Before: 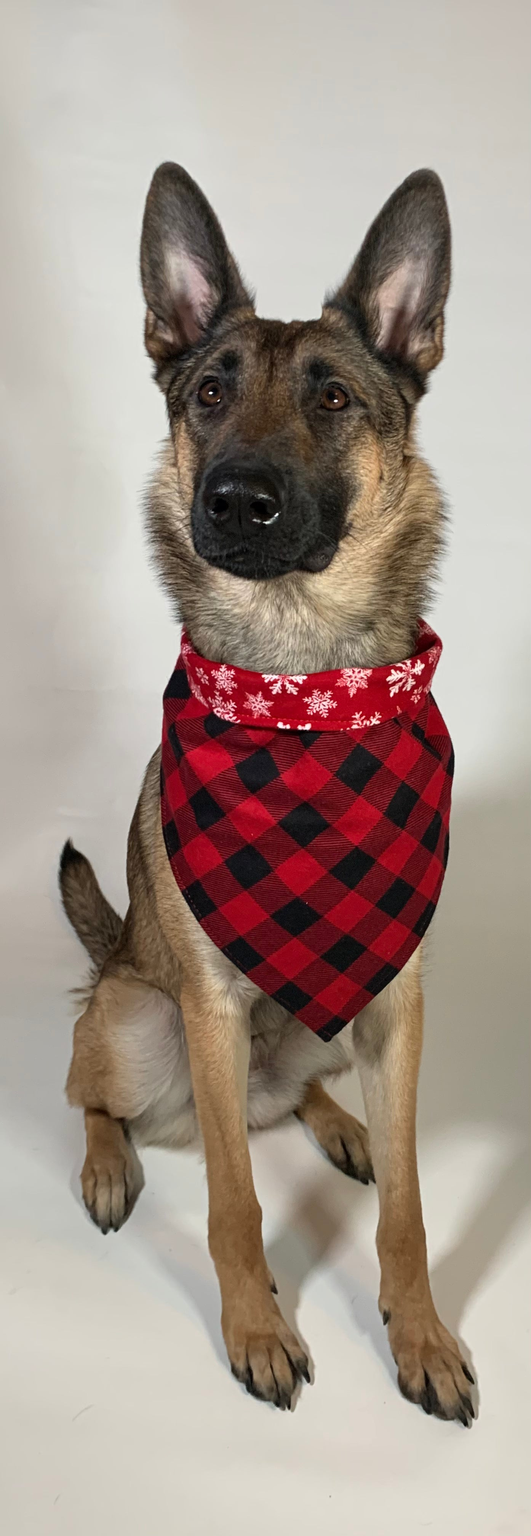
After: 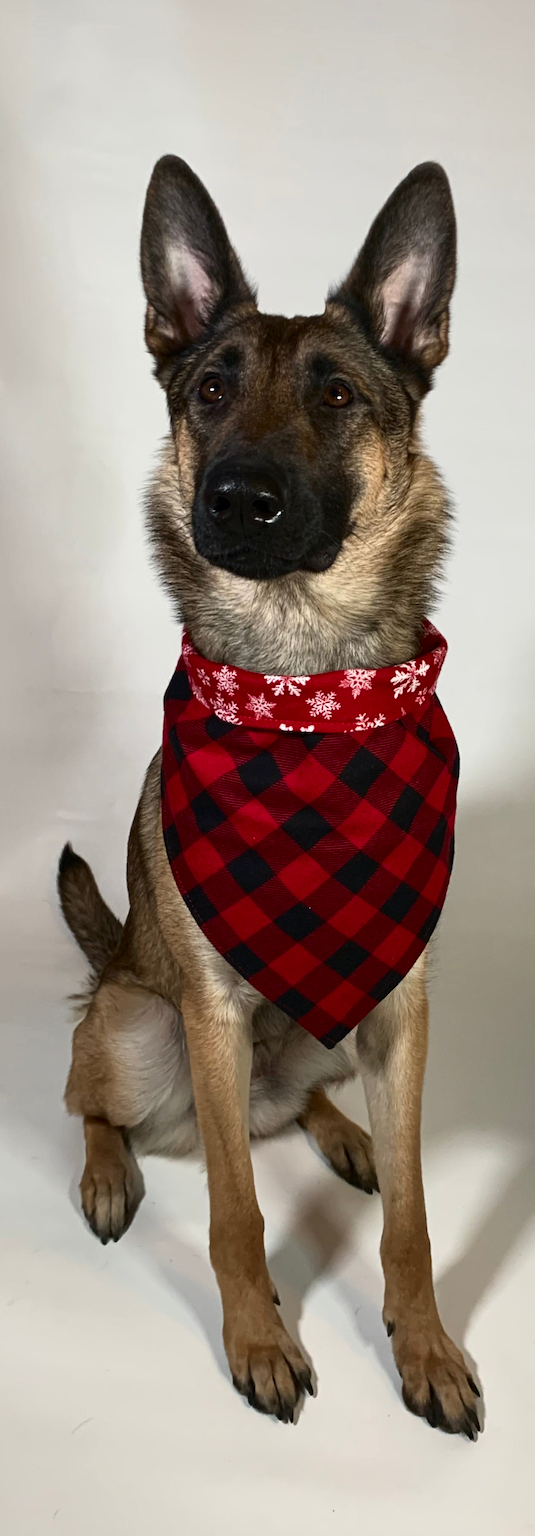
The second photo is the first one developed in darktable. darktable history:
crop: left 0.484%, top 0.663%, right 0.227%, bottom 0.91%
tone curve: curves: ch0 [(0, 0) (0.003, 0.004) (0.011, 0.009) (0.025, 0.017) (0.044, 0.029) (0.069, 0.04) (0.1, 0.051) (0.136, 0.07) (0.177, 0.095) (0.224, 0.131) (0.277, 0.179) (0.335, 0.237) (0.399, 0.302) (0.468, 0.386) (0.543, 0.471) (0.623, 0.576) (0.709, 0.699) (0.801, 0.817) (0.898, 0.917) (1, 1)], color space Lab, independent channels, preserve colors none
